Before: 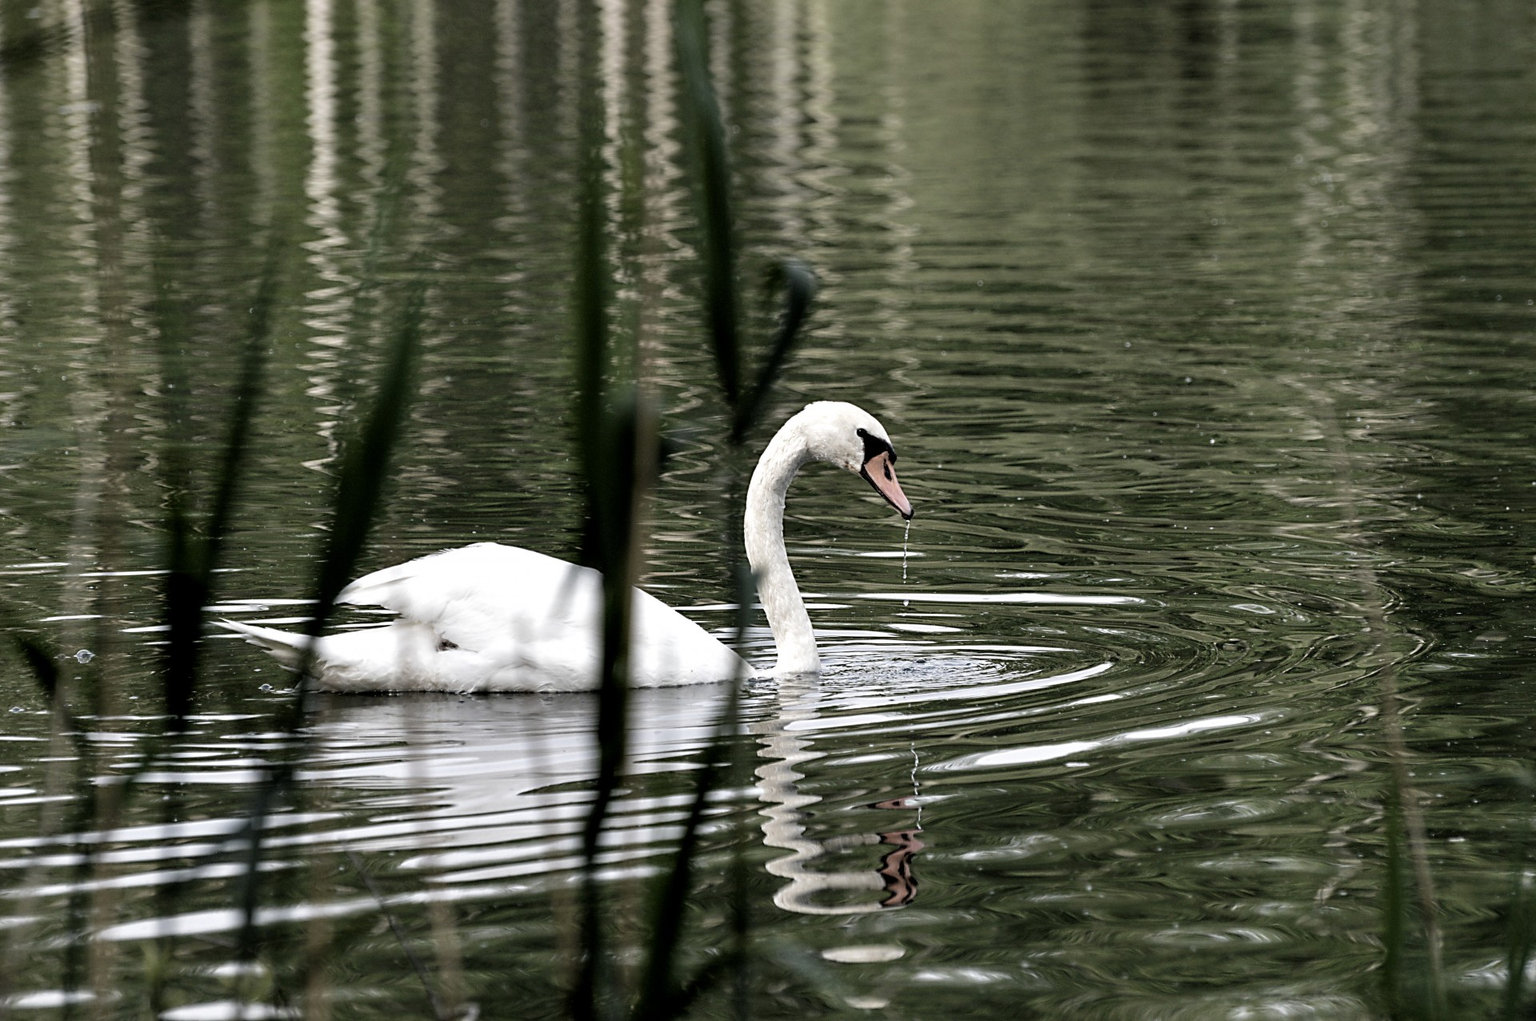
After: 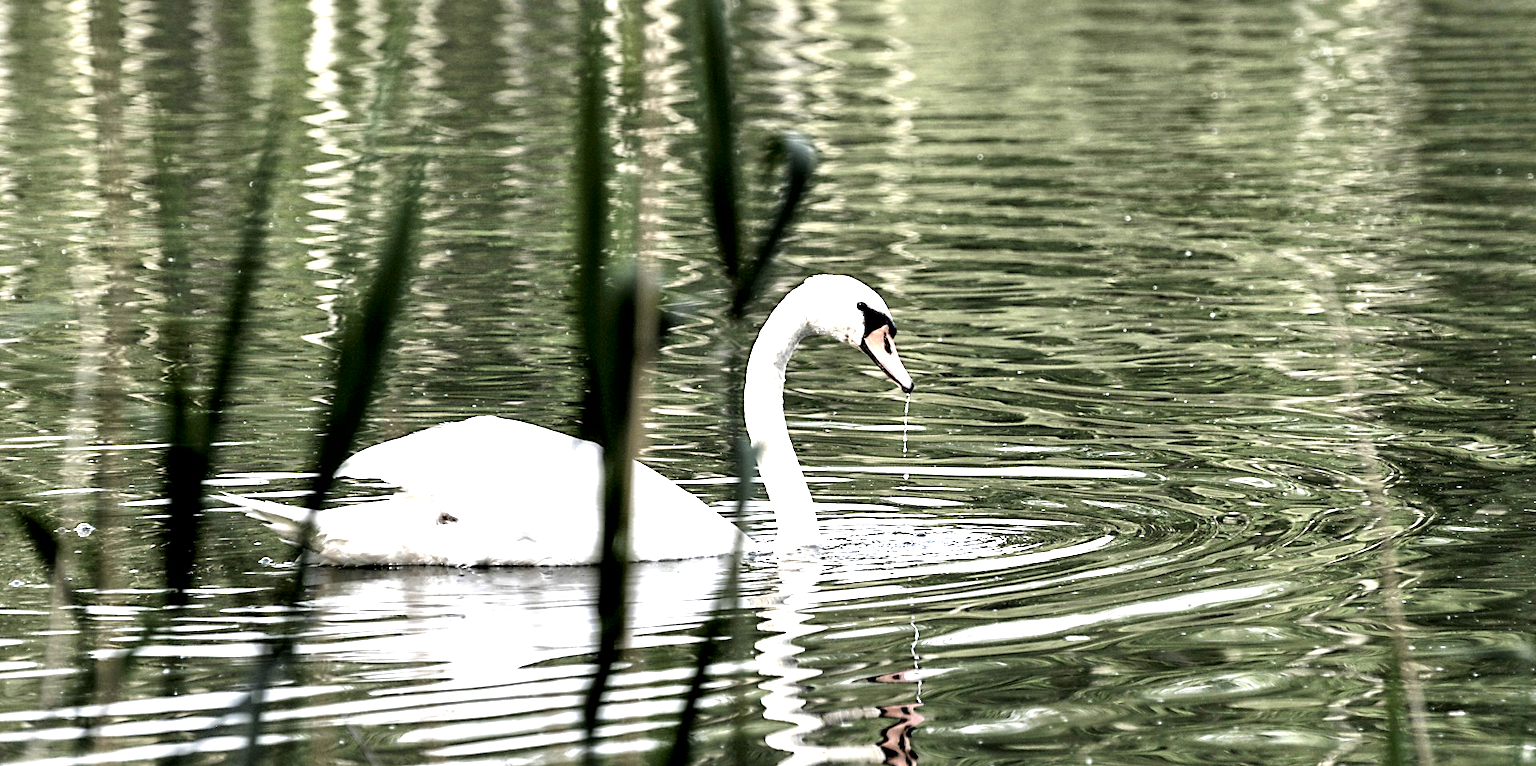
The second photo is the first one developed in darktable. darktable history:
exposure: black level correction 0, exposure 1.572 EV, compensate exposure bias true, compensate highlight preservation false
contrast equalizer: octaves 7, y [[0.509, 0.517, 0.523, 0.523, 0.517, 0.509], [0.5 ×6], [0.5 ×6], [0 ×6], [0 ×6]]
crop and rotate: top 12.53%, bottom 12.345%
local contrast: mode bilateral grid, contrast 20, coarseness 100, detail 150%, midtone range 0.2
